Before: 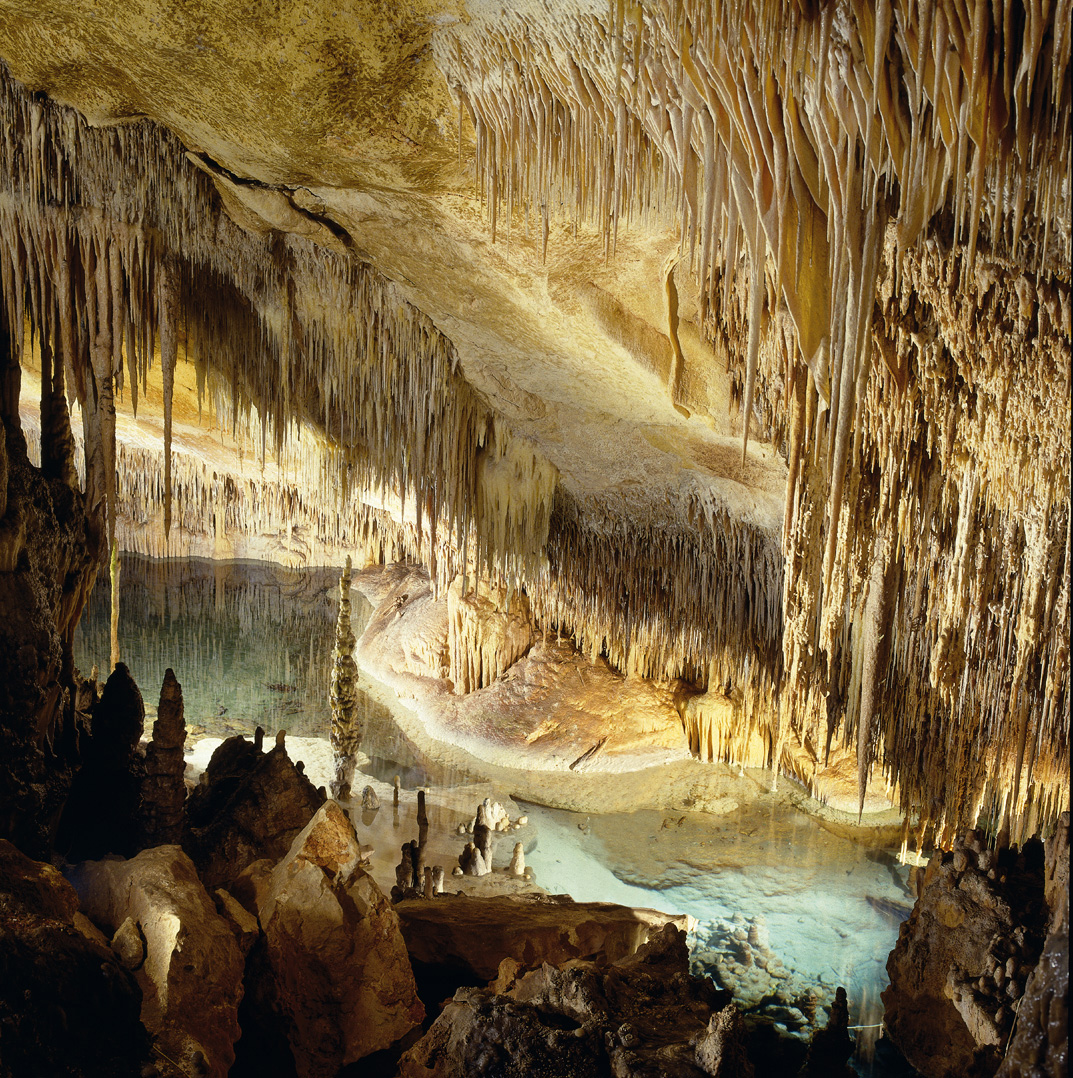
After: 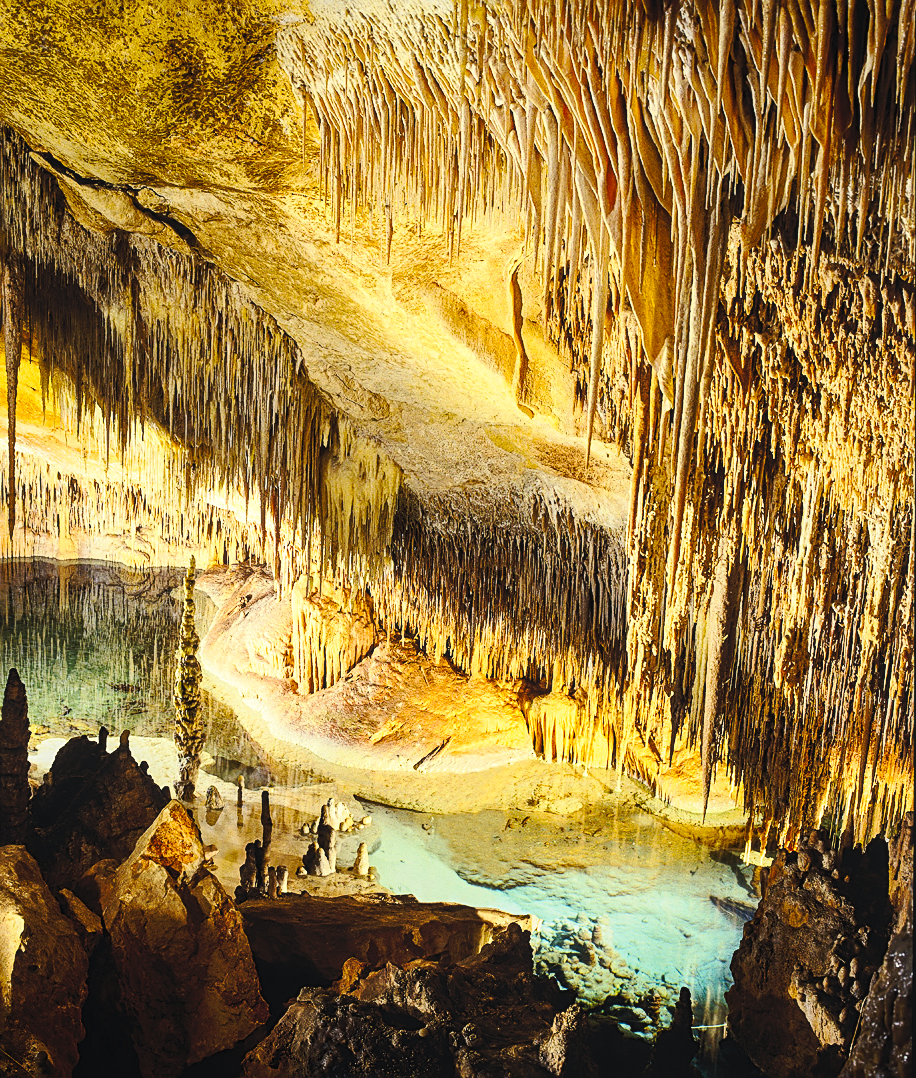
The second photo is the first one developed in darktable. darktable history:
crop and rotate: left 14.584%
contrast brightness saturation: contrast 0.24, brightness 0.26, saturation 0.39
tone equalizer: -8 EV -0.417 EV, -7 EV -0.389 EV, -6 EV -0.333 EV, -5 EV -0.222 EV, -3 EV 0.222 EV, -2 EV 0.333 EV, -1 EV 0.389 EV, +0 EV 0.417 EV, edges refinement/feathering 500, mask exposure compensation -1.57 EV, preserve details no
levels: mode automatic
sharpen: on, module defaults
base curve: curves: ch0 [(0, 0) (0.073, 0.04) (0.157, 0.139) (0.492, 0.492) (0.758, 0.758) (1, 1)], preserve colors none
local contrast: detail 110%
